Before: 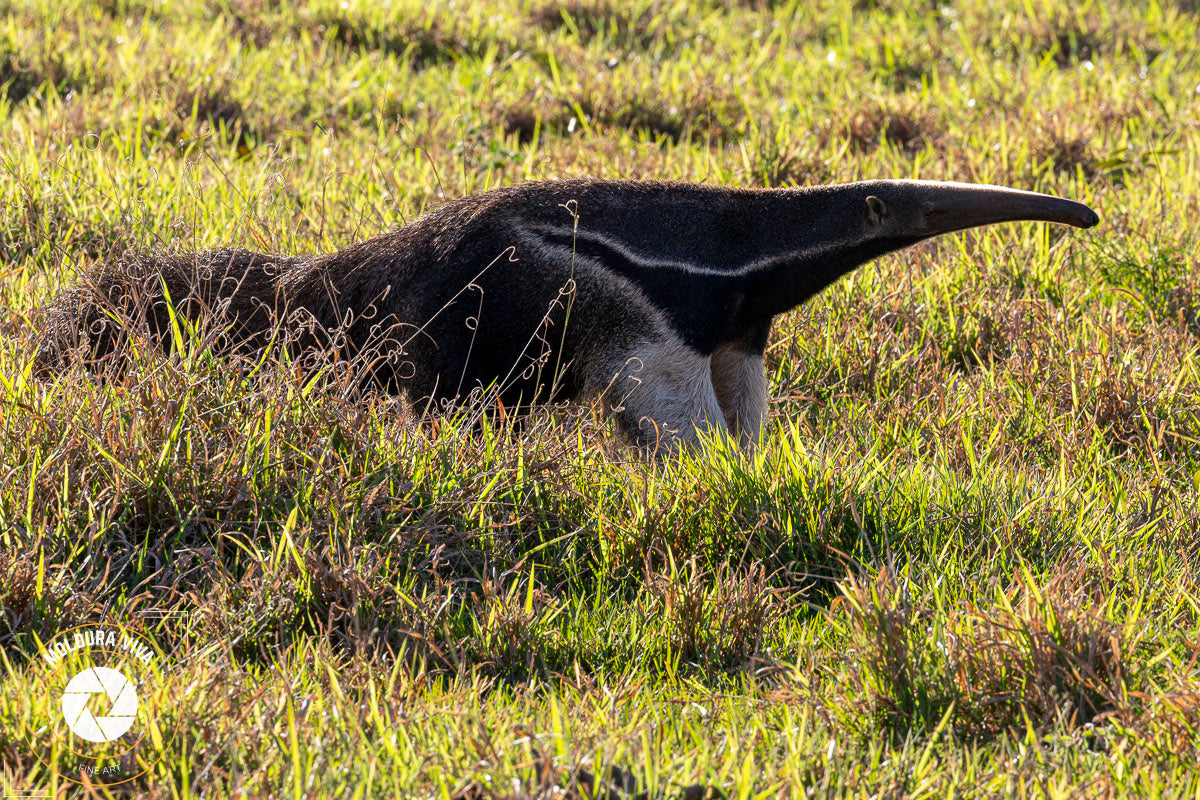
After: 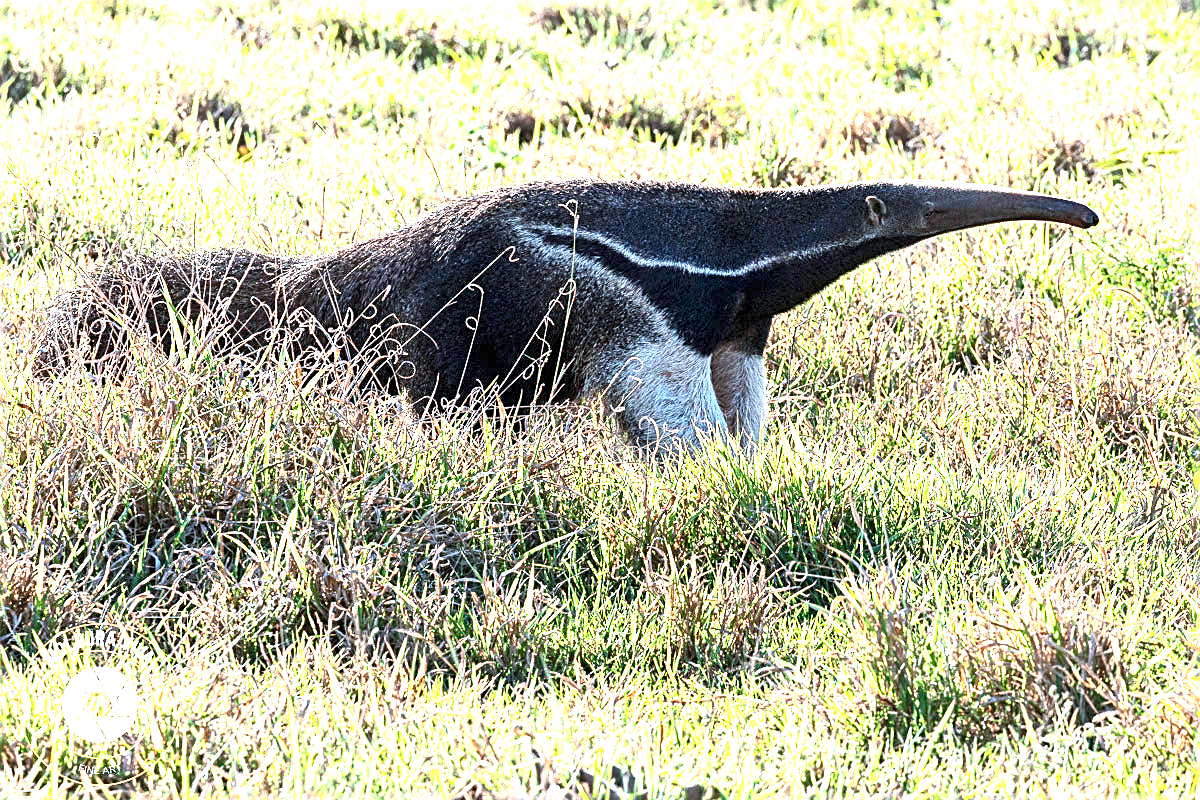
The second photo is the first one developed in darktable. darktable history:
color correction: highlights a* -10.61, highlights b* -19.4
shadows and highlights: shadows -1.69, highlights 39.45
exposure: black level correction 0, exposure 1.989 EV, compensate highlight preservation false
sharpen: radius 2.549, amount 0.633
